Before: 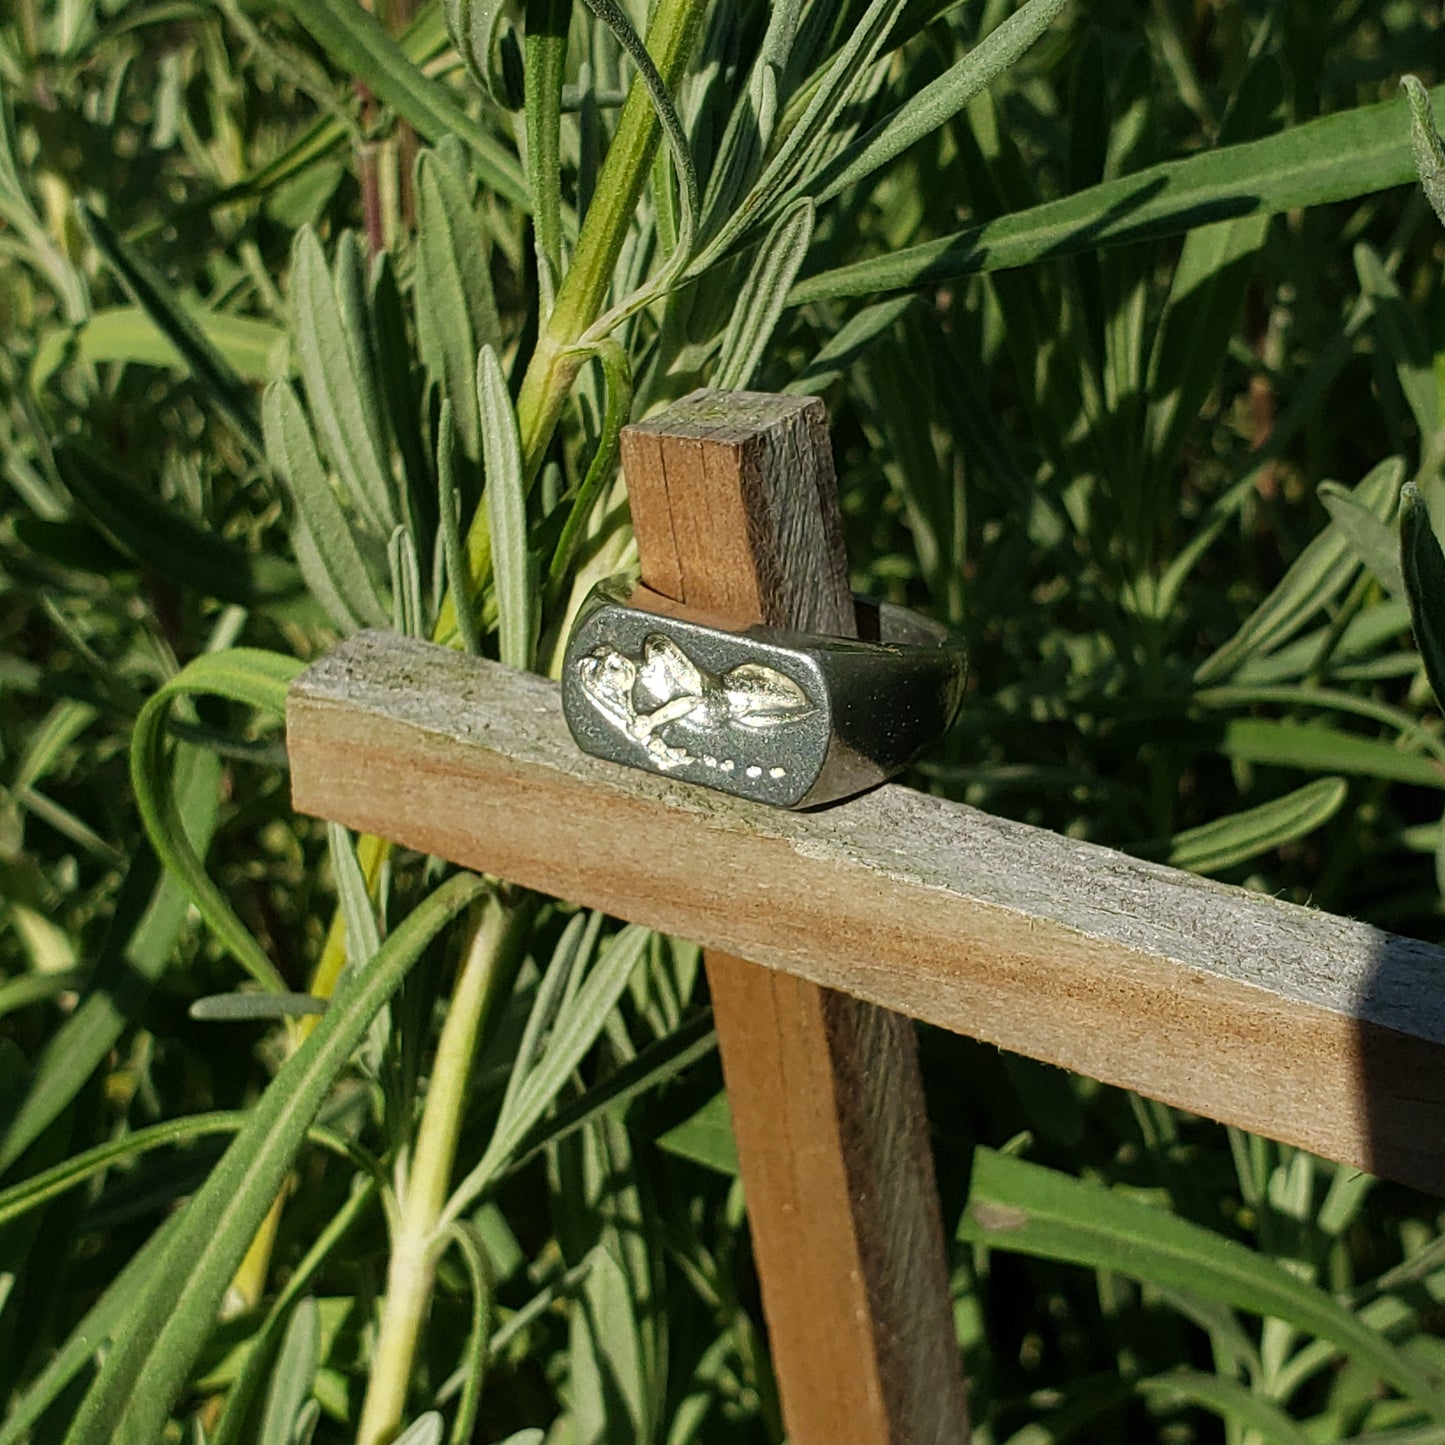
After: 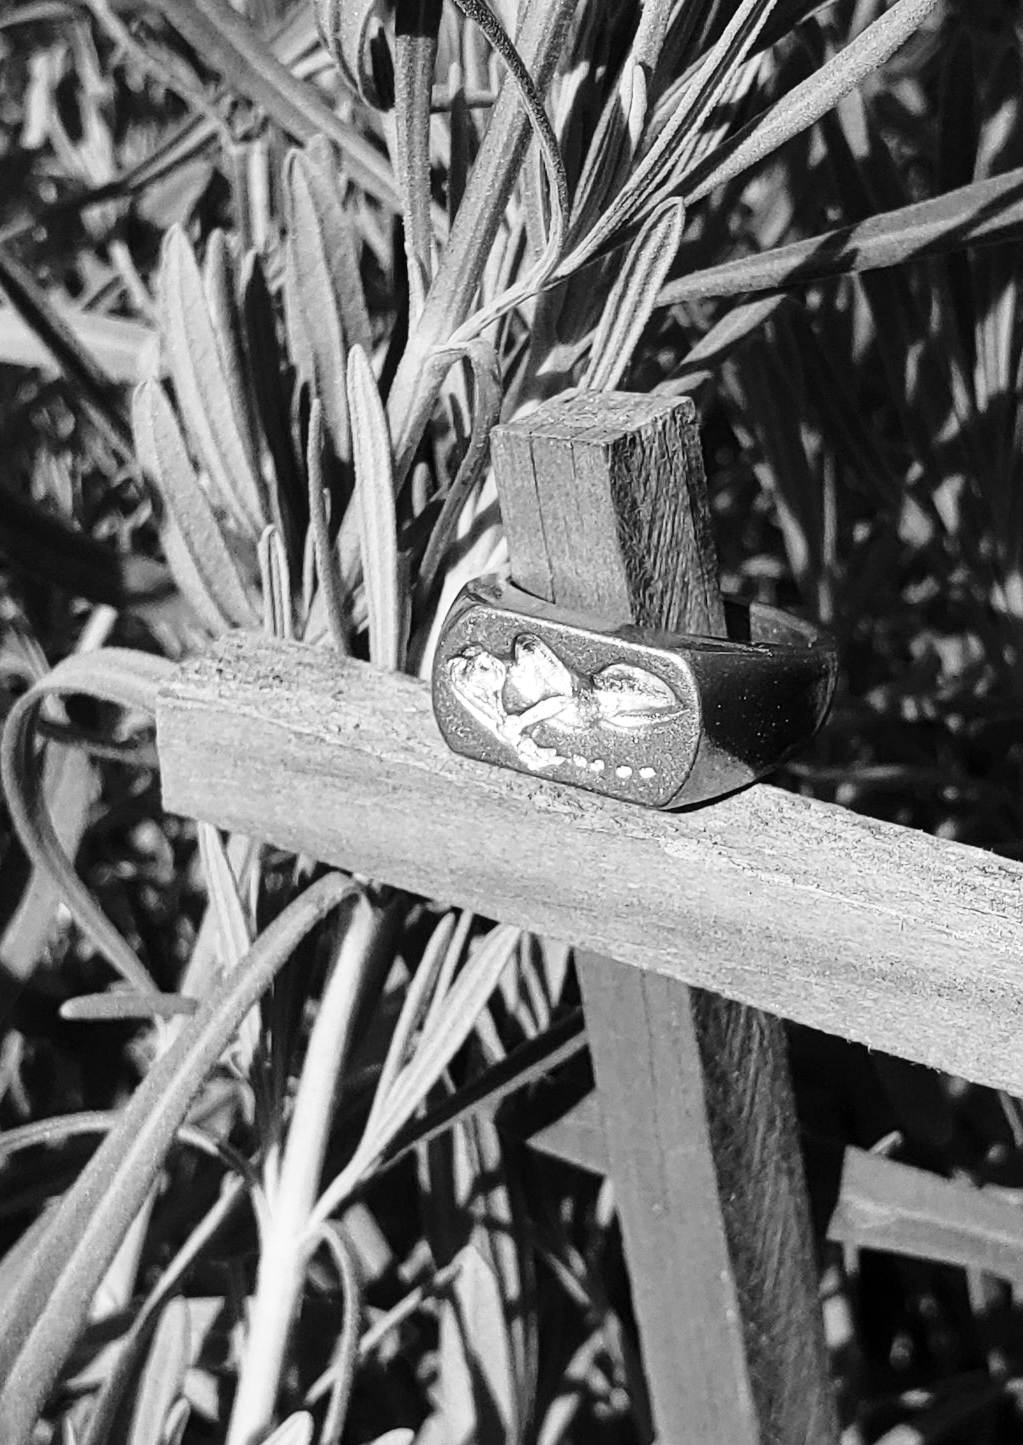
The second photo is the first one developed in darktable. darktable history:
crop and rotate: left 9.061%, right 20.142%
base curve: curves: ch0 [(0, 0) (0.028, 0.03) (0.121, 0.232) (0.46, 0.748) (0.859, 0.968) (1, 1)], preserve colors none
monochrome: on, module defaults
white balance: red 1.042, blue 1.17
